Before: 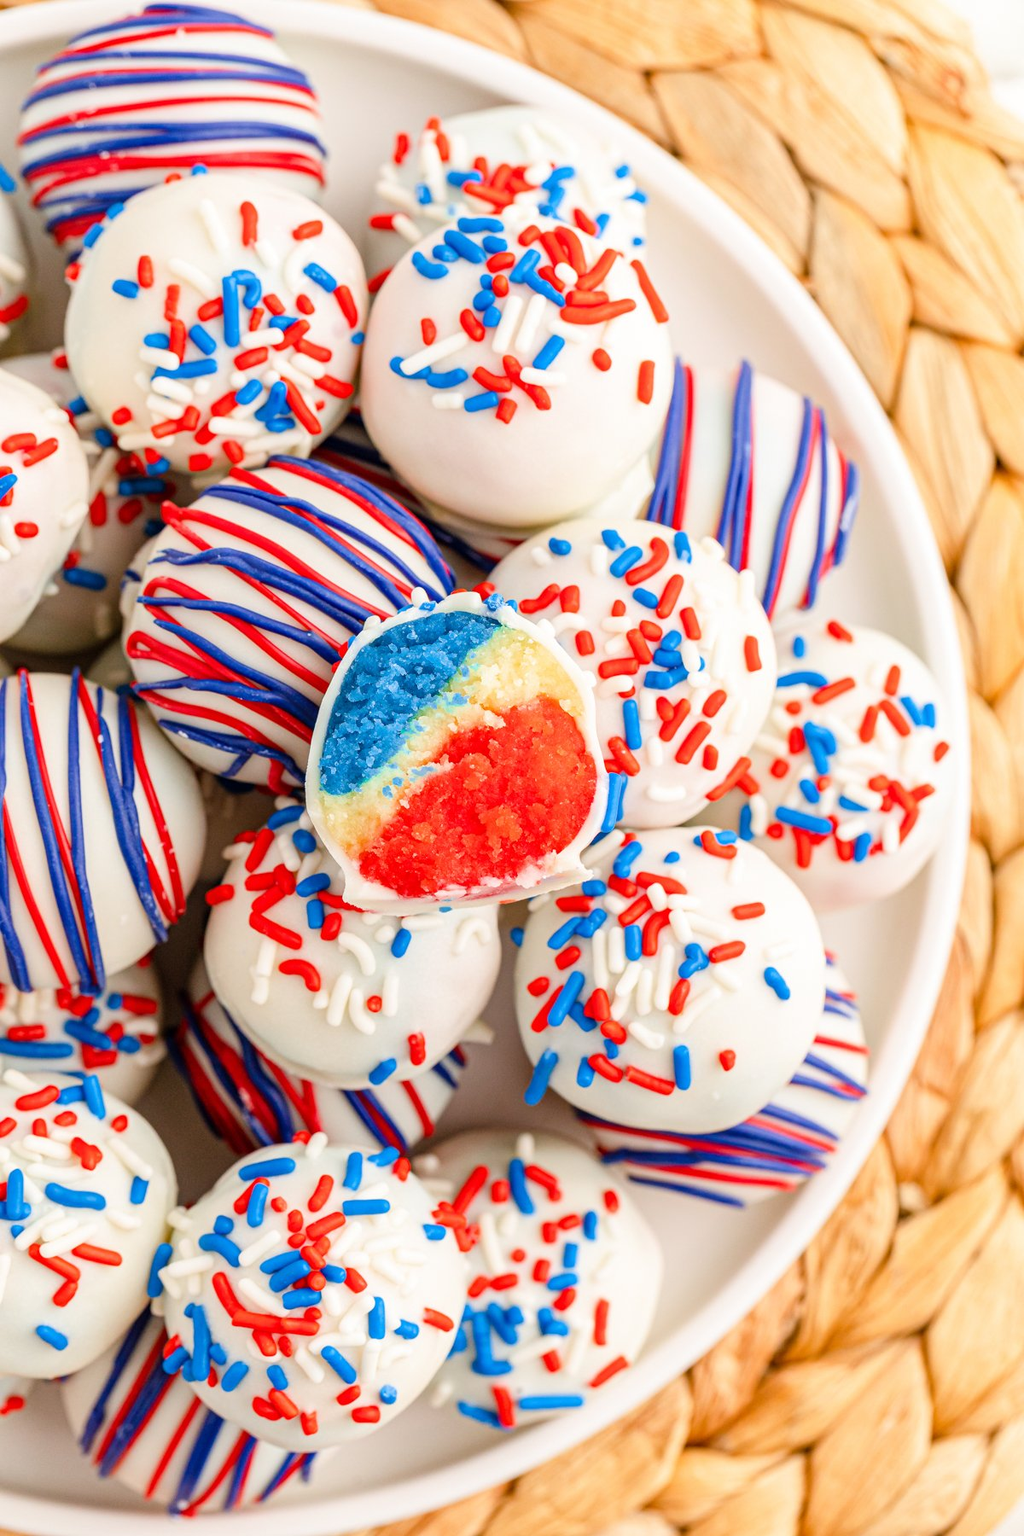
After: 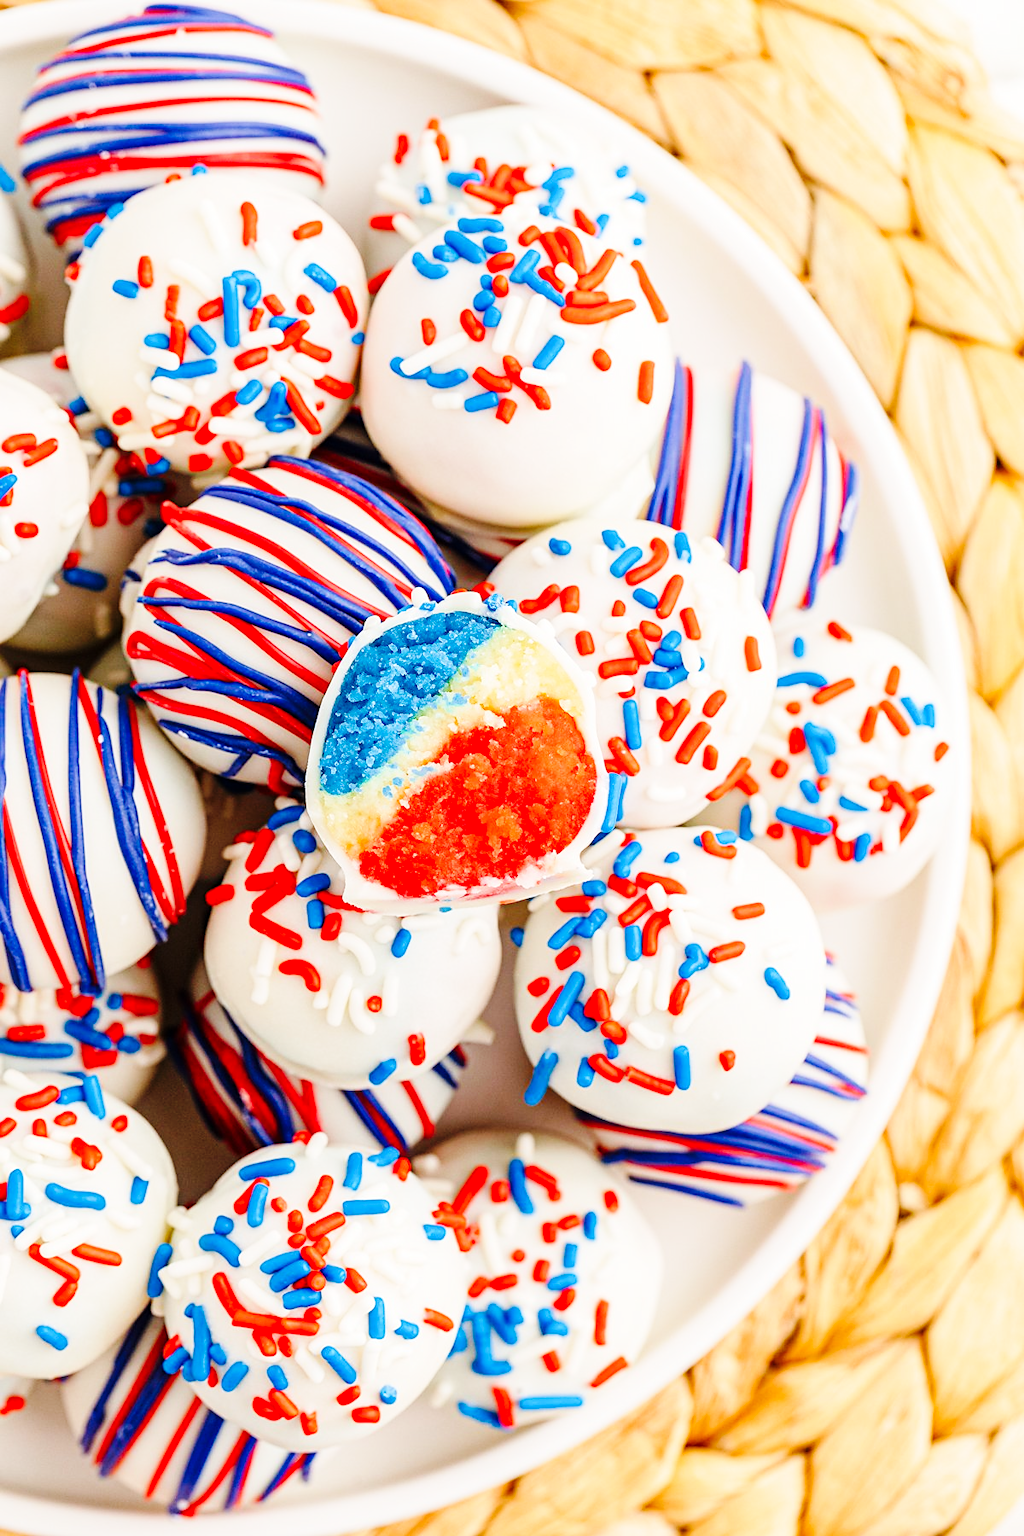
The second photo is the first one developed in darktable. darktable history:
sharpen: radius 1.88, amount 0.415, threshold 1.411
base curve: curves: ch0 [(0, 0) (0.036, 0.025) (0.121, 0.166) (0.206, 0.329) (0.605, 0.79) (1, 1)], preserve colors none
